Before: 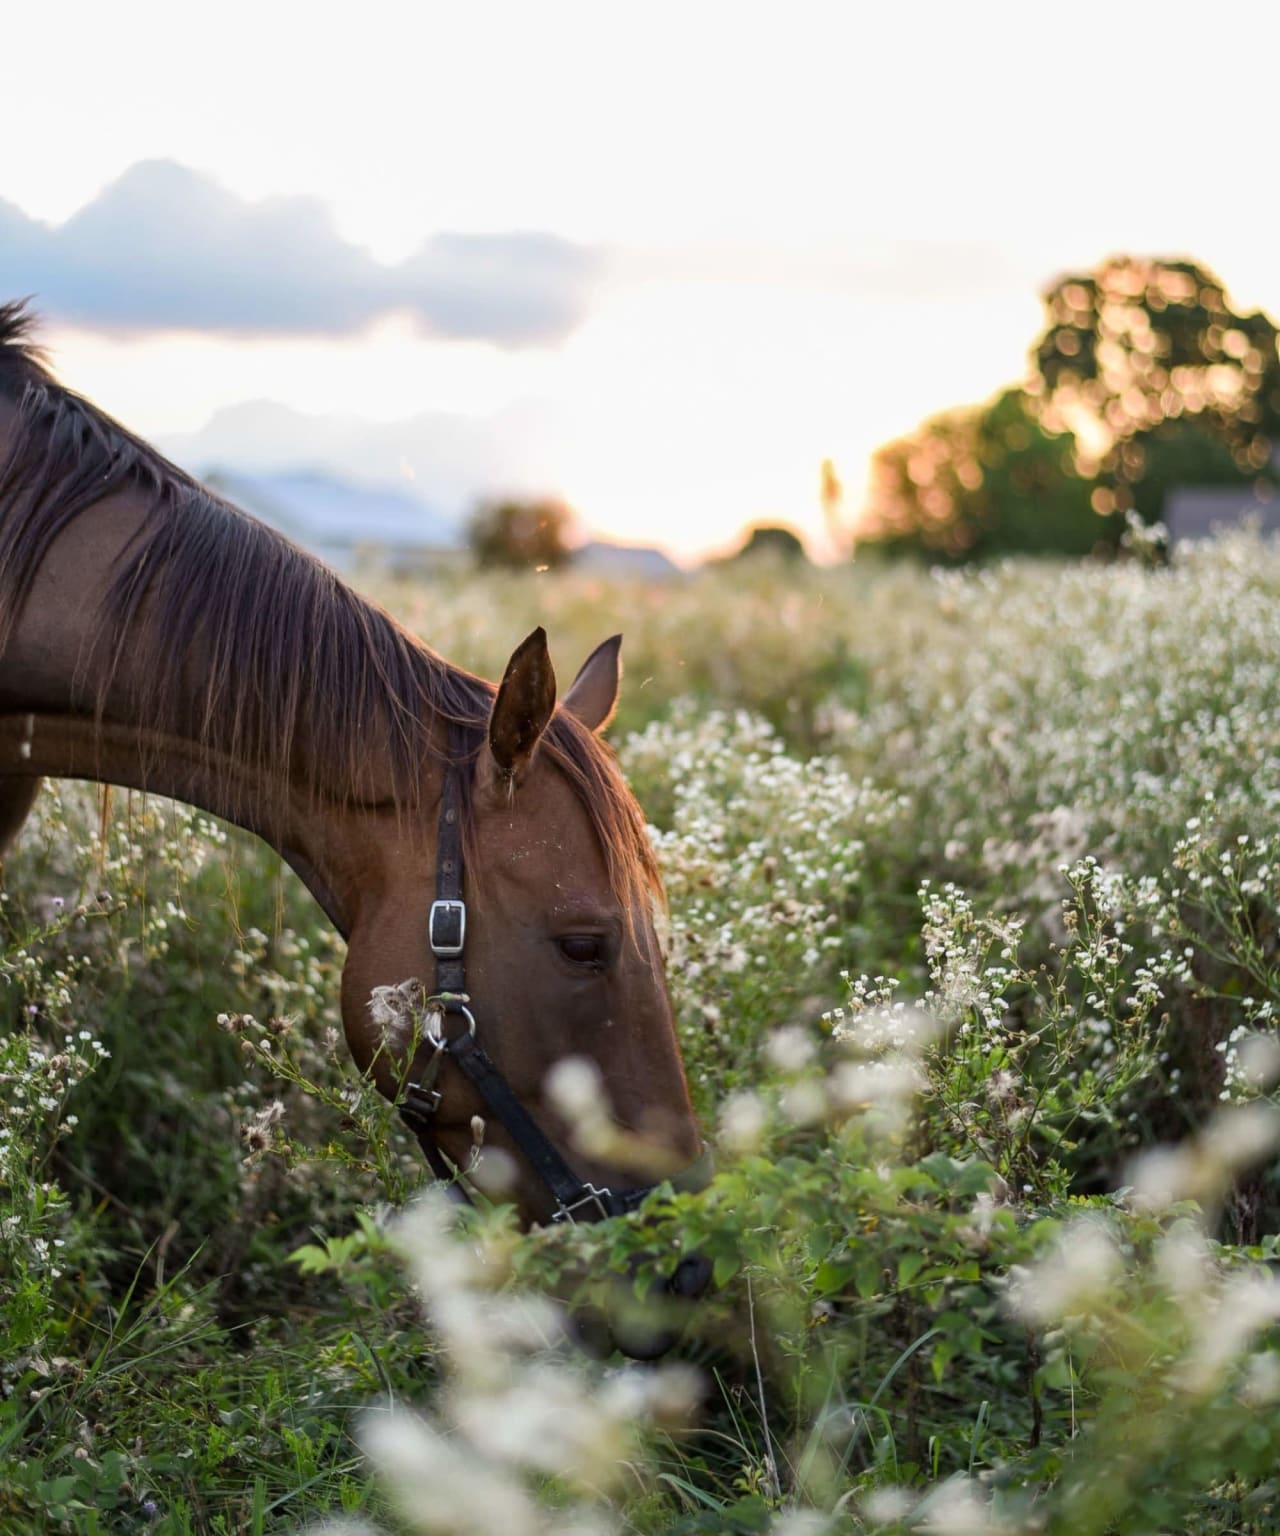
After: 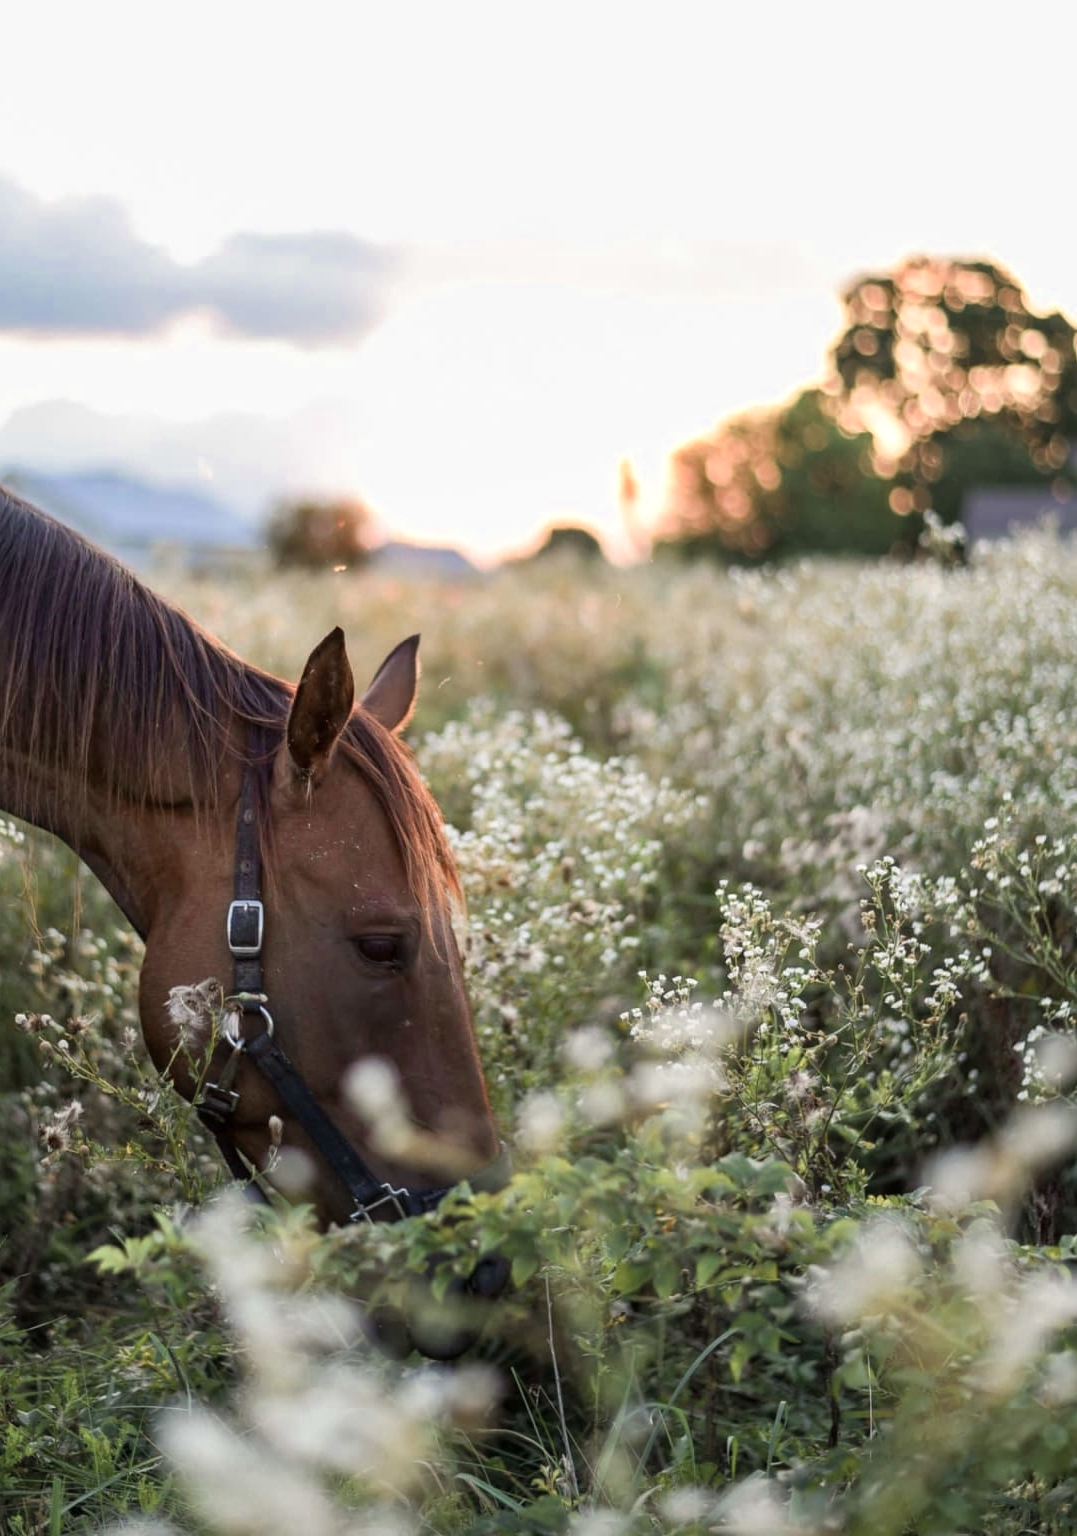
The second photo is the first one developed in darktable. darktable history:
crop: left 15.858%
color zones: curves: ch0 [(0, 0.473) (0.001, 0.473) (0.226, 0.548) (0.4, 0.589) (0.525, 0.54) (0.728, 0.403) (0.999, 0.473) (1, 0.473)]; ch1 [(0, 0.619) (0.001, 0.619) (0.234, 0.388) (0.4, 0.372) (0.528, 0.422) (0.732, 0.53) (0.999, 0.619) (1, 0.619)]; ch2 [(0, 0.547) (0.001, 0.547) (0.226, 0.45) (0.4, 0.525) (0.525, 0.585) (0.8, 0.511) (0.999, 0.547) (1, 0.547)]
